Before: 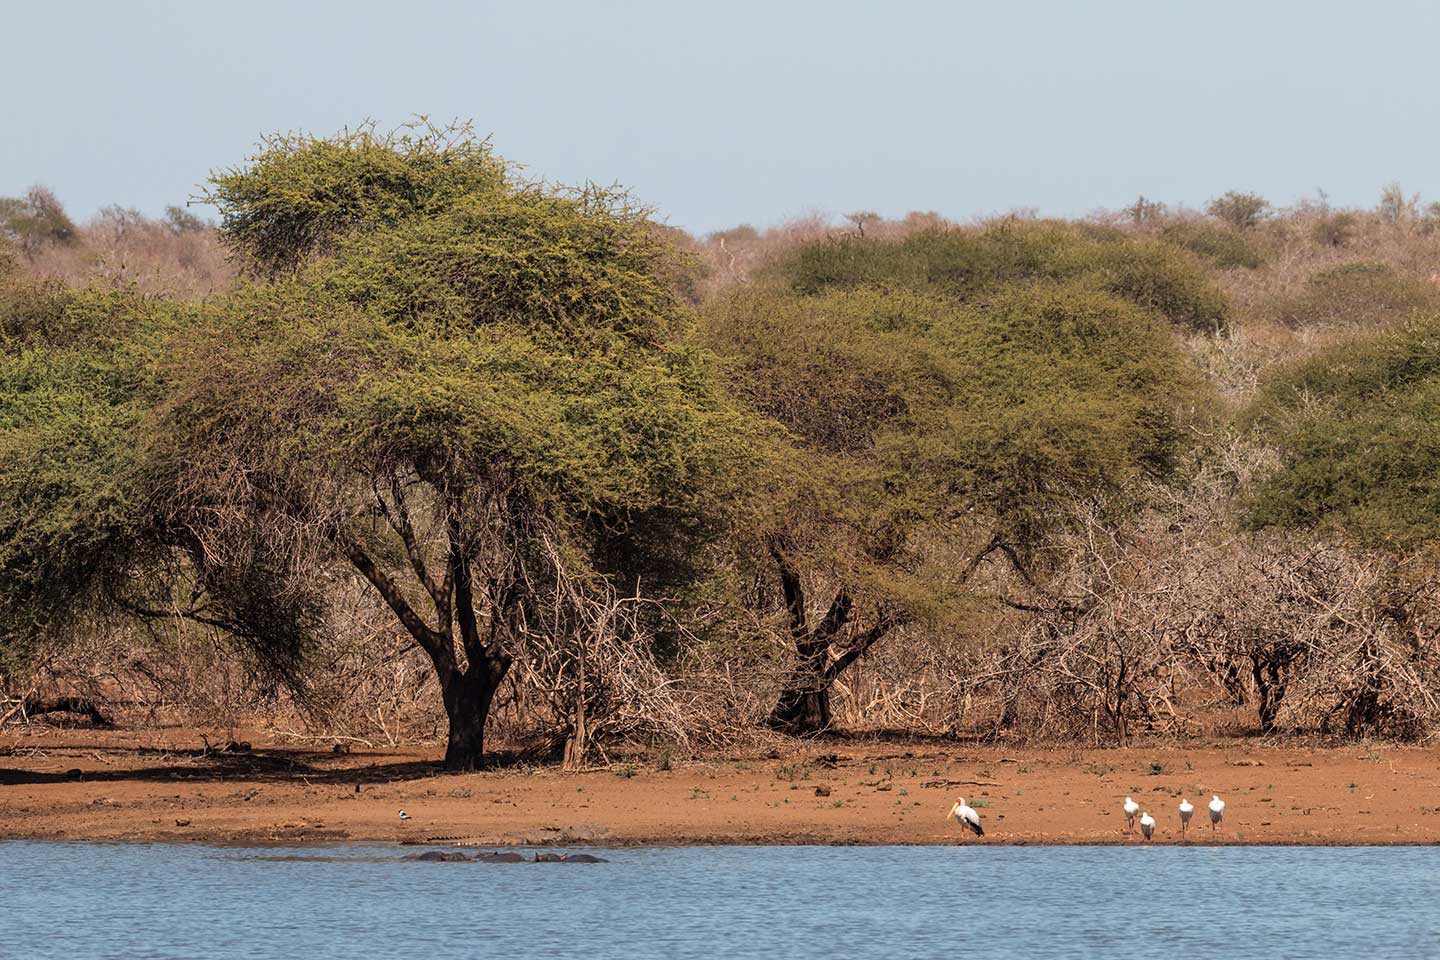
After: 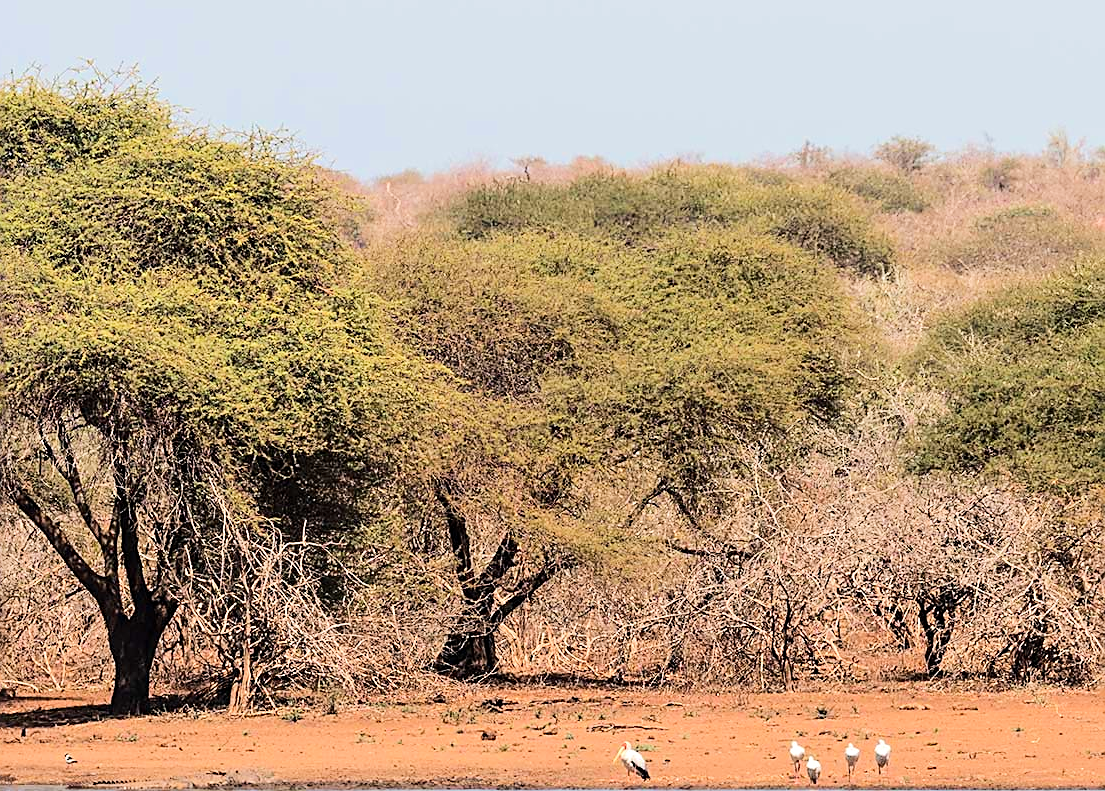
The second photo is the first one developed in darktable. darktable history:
tone equalizer: -7 EV 0.162 EV, -6 EV 0.601 EV, -5 EV 1.14 EV, -4 EV 1.3 EV, -3 EV 1.12 EV, -2 EV 0.6 EV, -1 EV 0.153 EV, edges refinement/feathering 500, mask exposure compensation -1.57 EV, preserve details no
sharpen: on, module defaults
crop: left 23.256%, top 5.833%, bottom 11.689%
